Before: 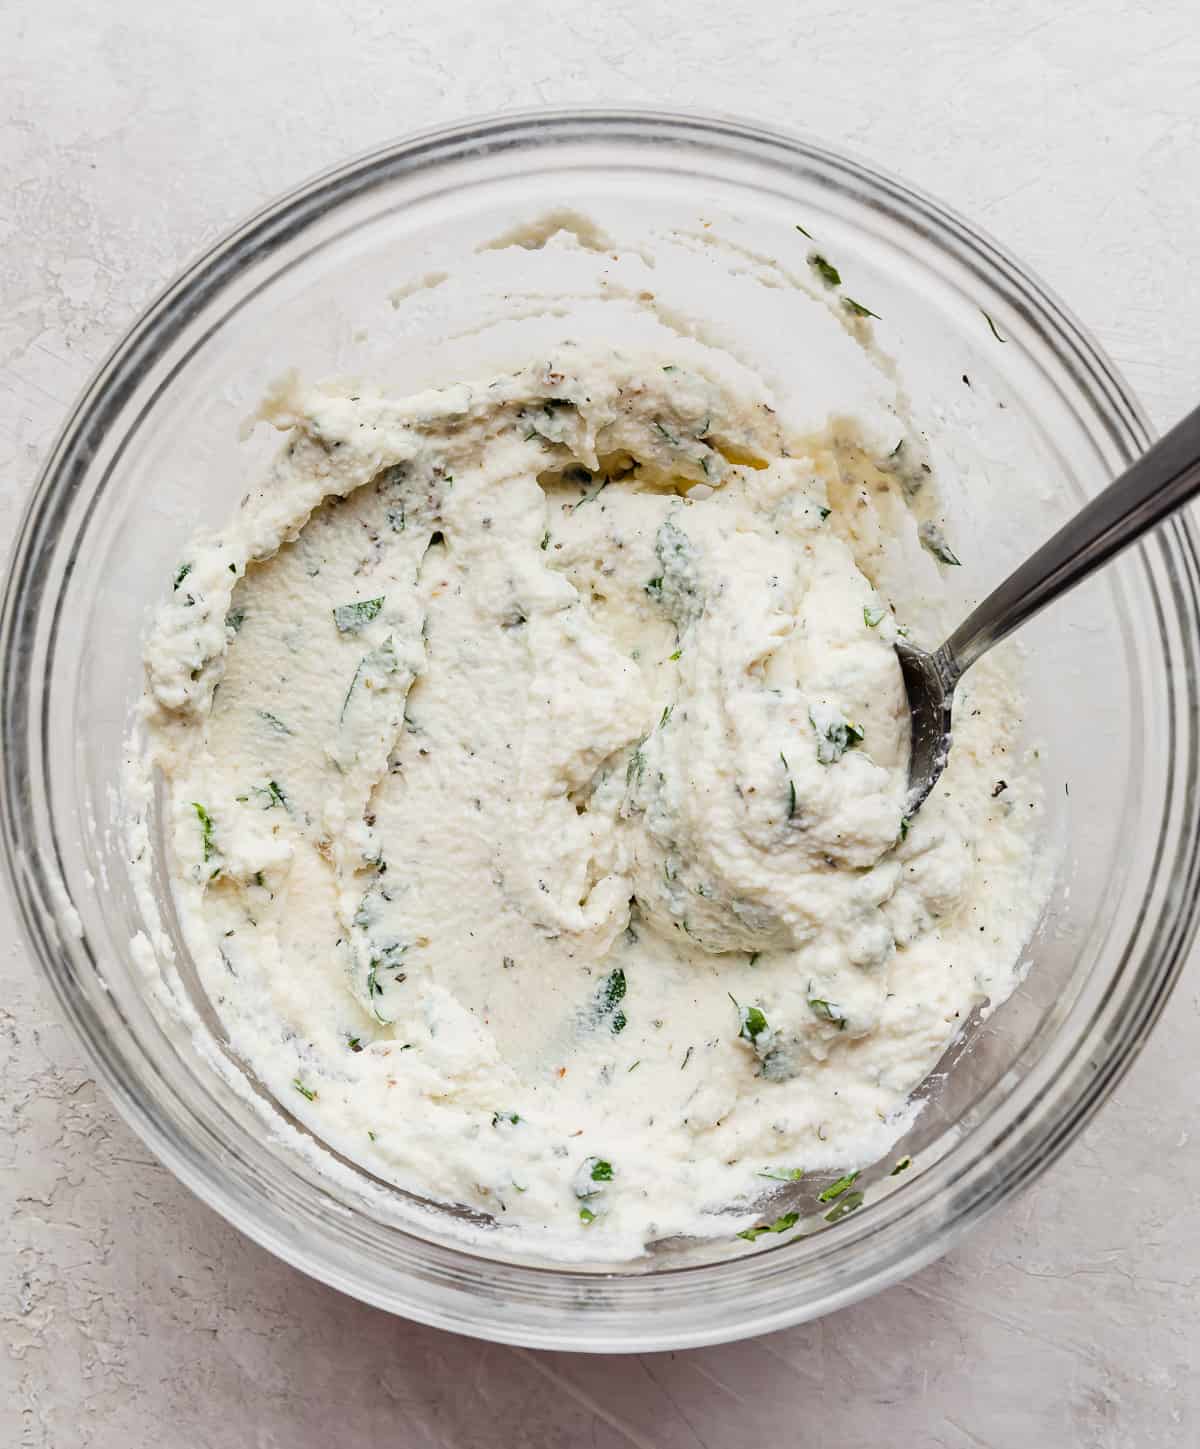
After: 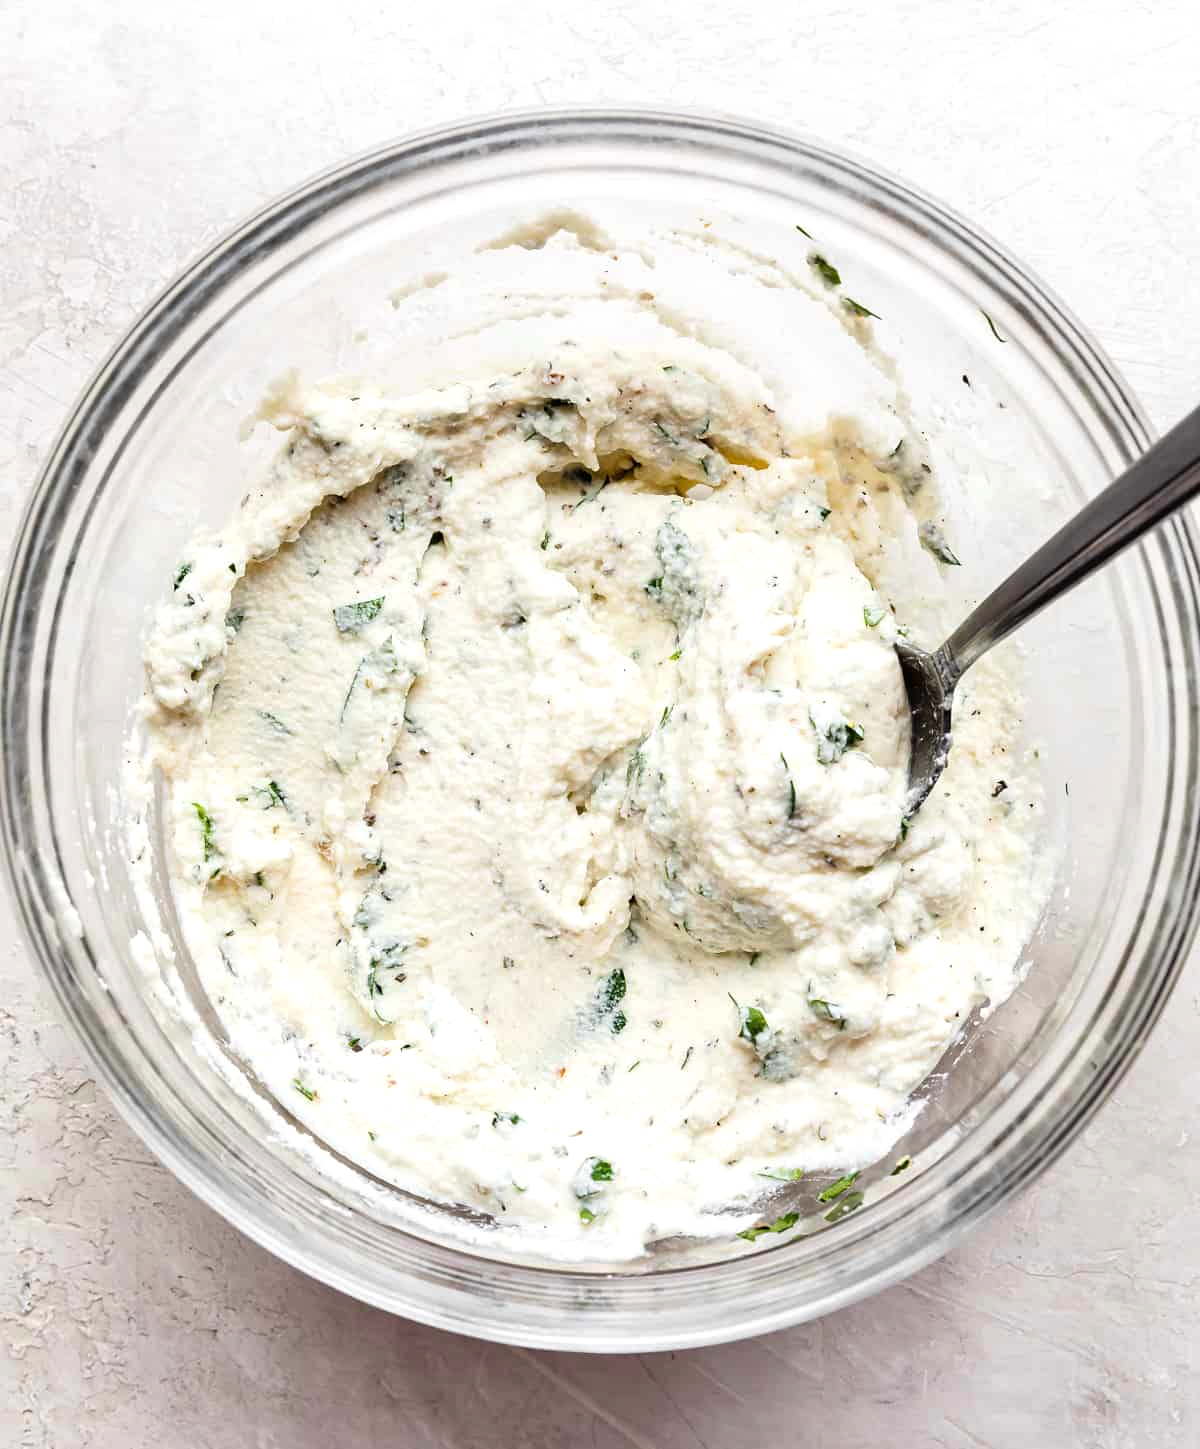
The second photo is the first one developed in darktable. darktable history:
tone equalizer: -8 EV -0.447 EV, -7 EV -0.414 EV, -6 EV -0.366 EV, -5 EV -0.204 EV, -3 EV 0.23 EV, -2 EV 0.315 EV, -1 EV 0.373 EV, +0 EV 0.395 EV
